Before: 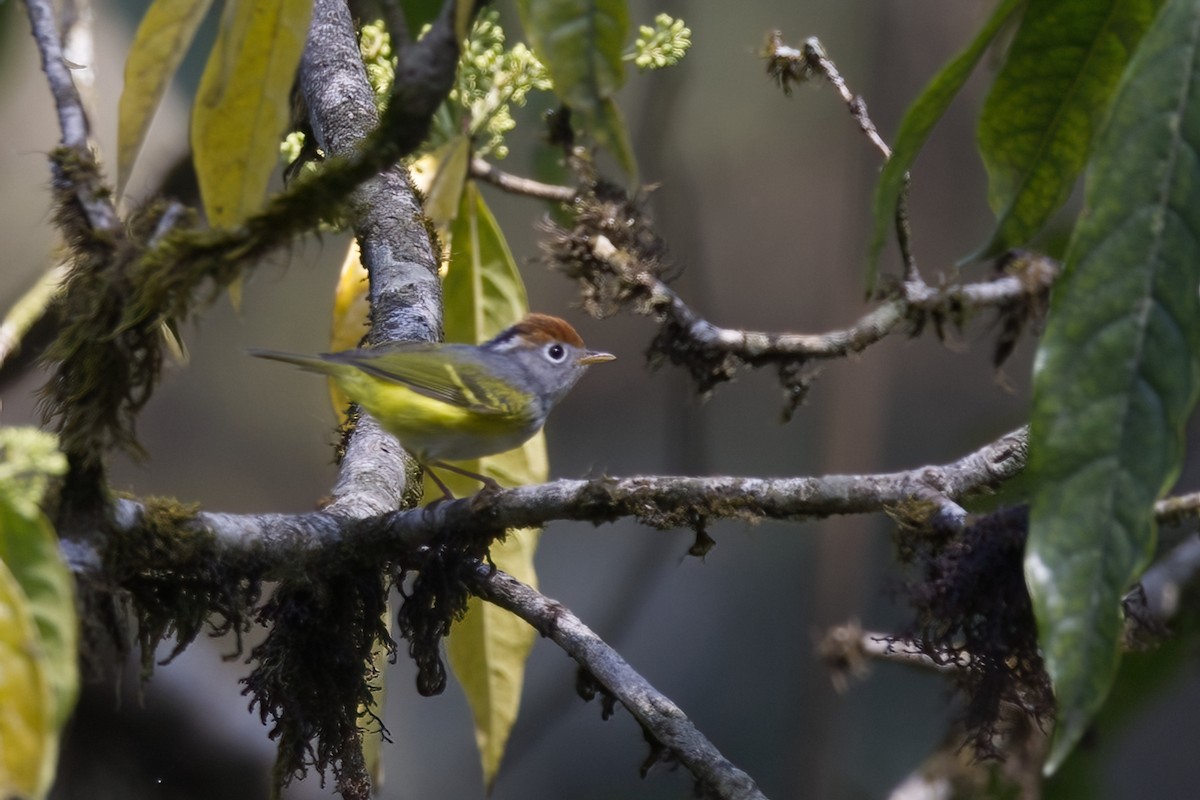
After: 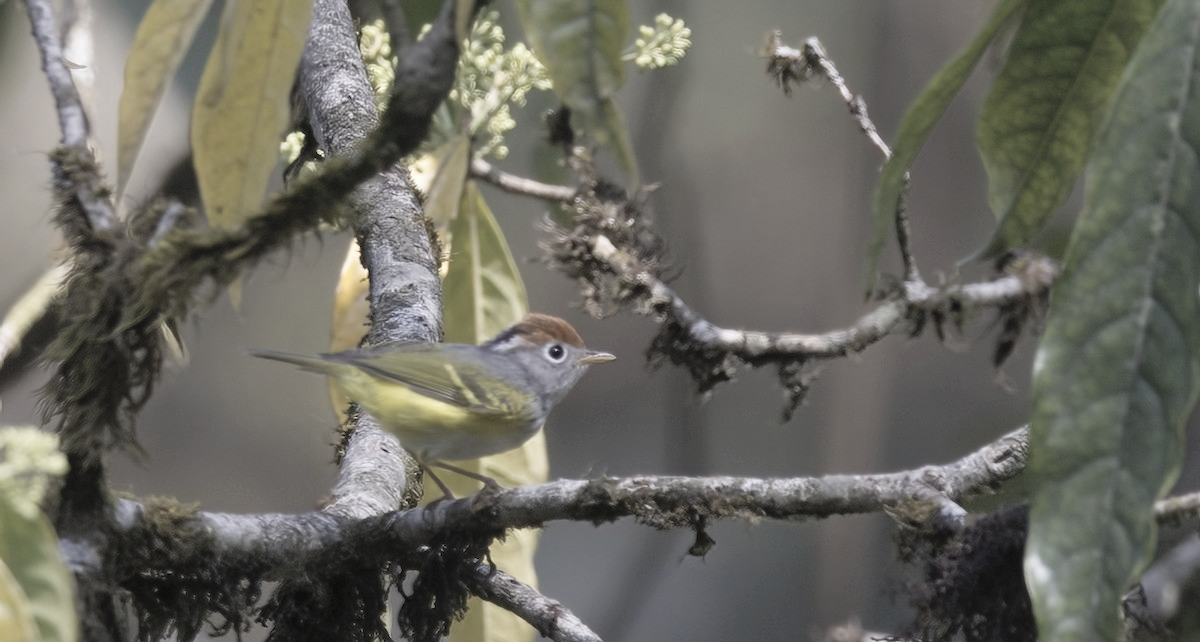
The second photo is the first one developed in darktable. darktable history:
crop: bottom 19.648%
contrast brightness saturation: brightness 0.188, saturation -0.508
